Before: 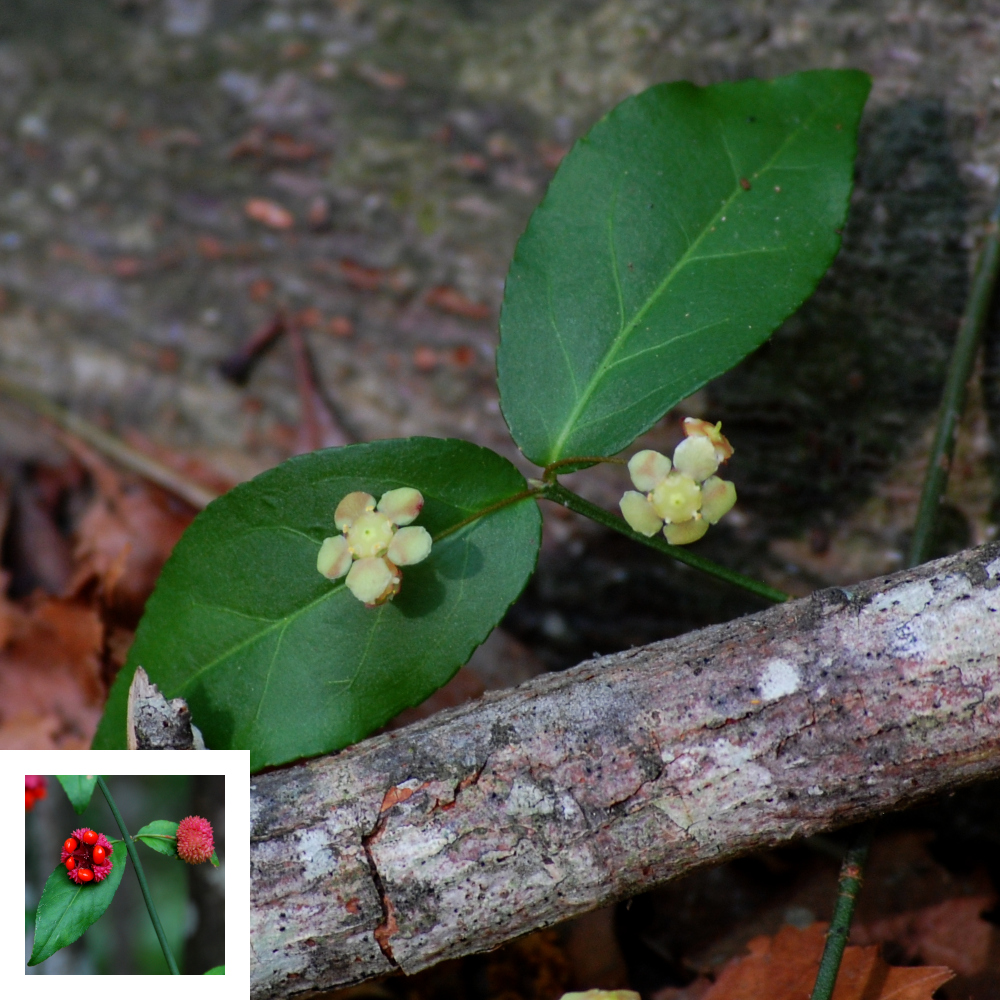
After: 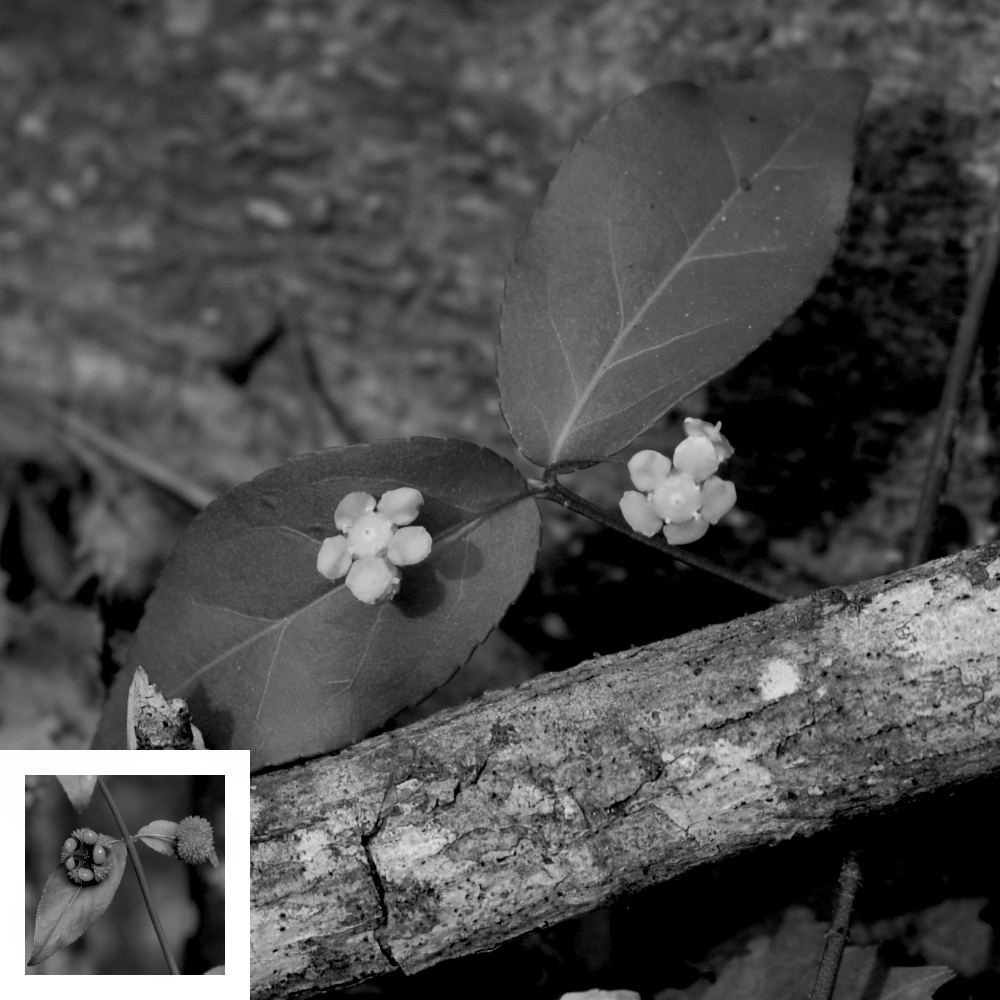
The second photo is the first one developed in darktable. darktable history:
monochrome: on, module defaults
exposure: black level correction 0.009, compensate highlight preservation false
